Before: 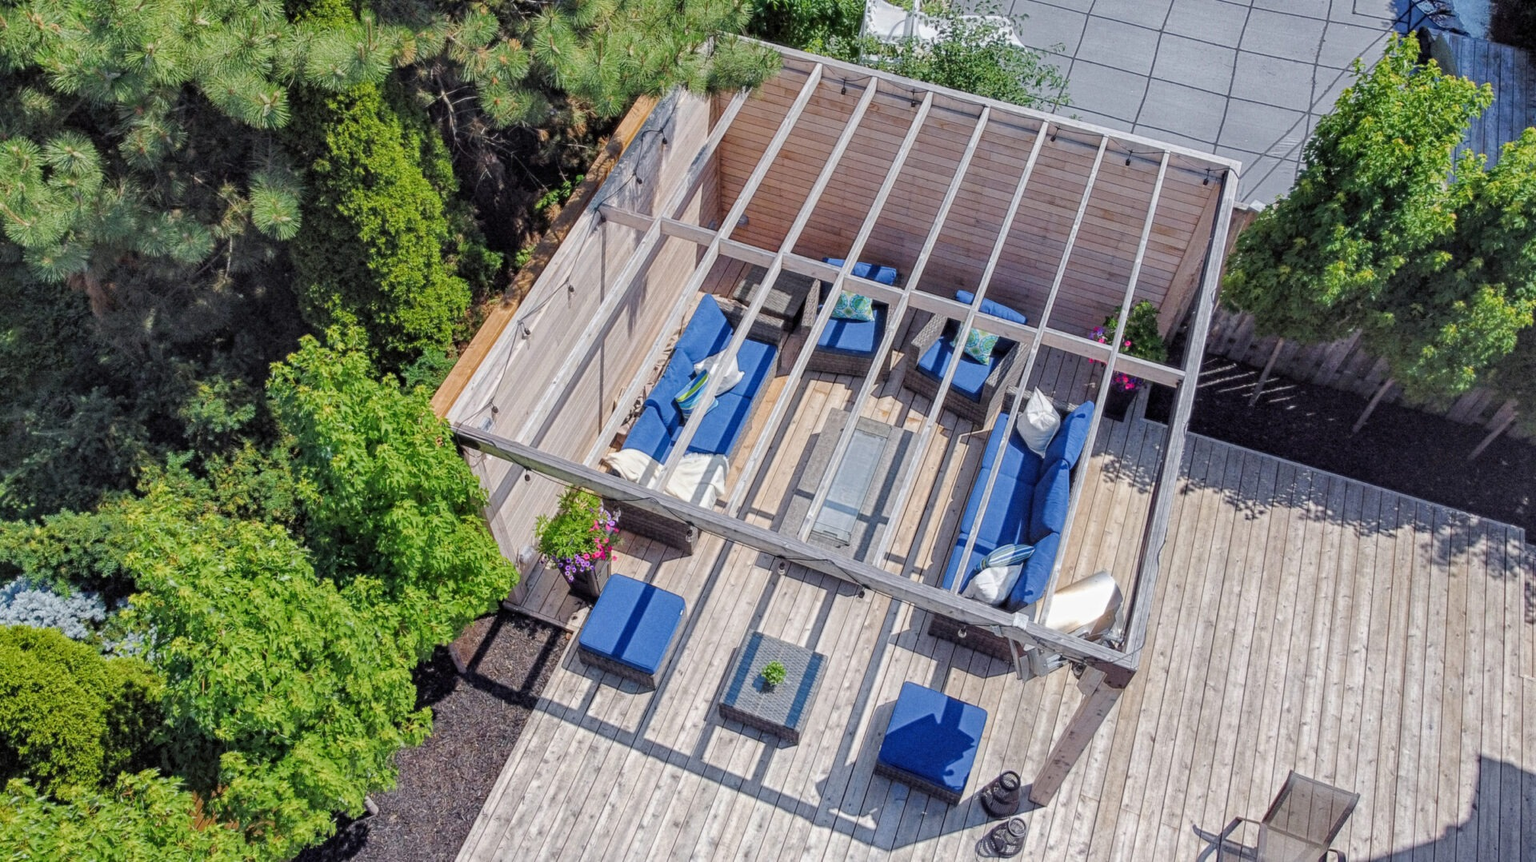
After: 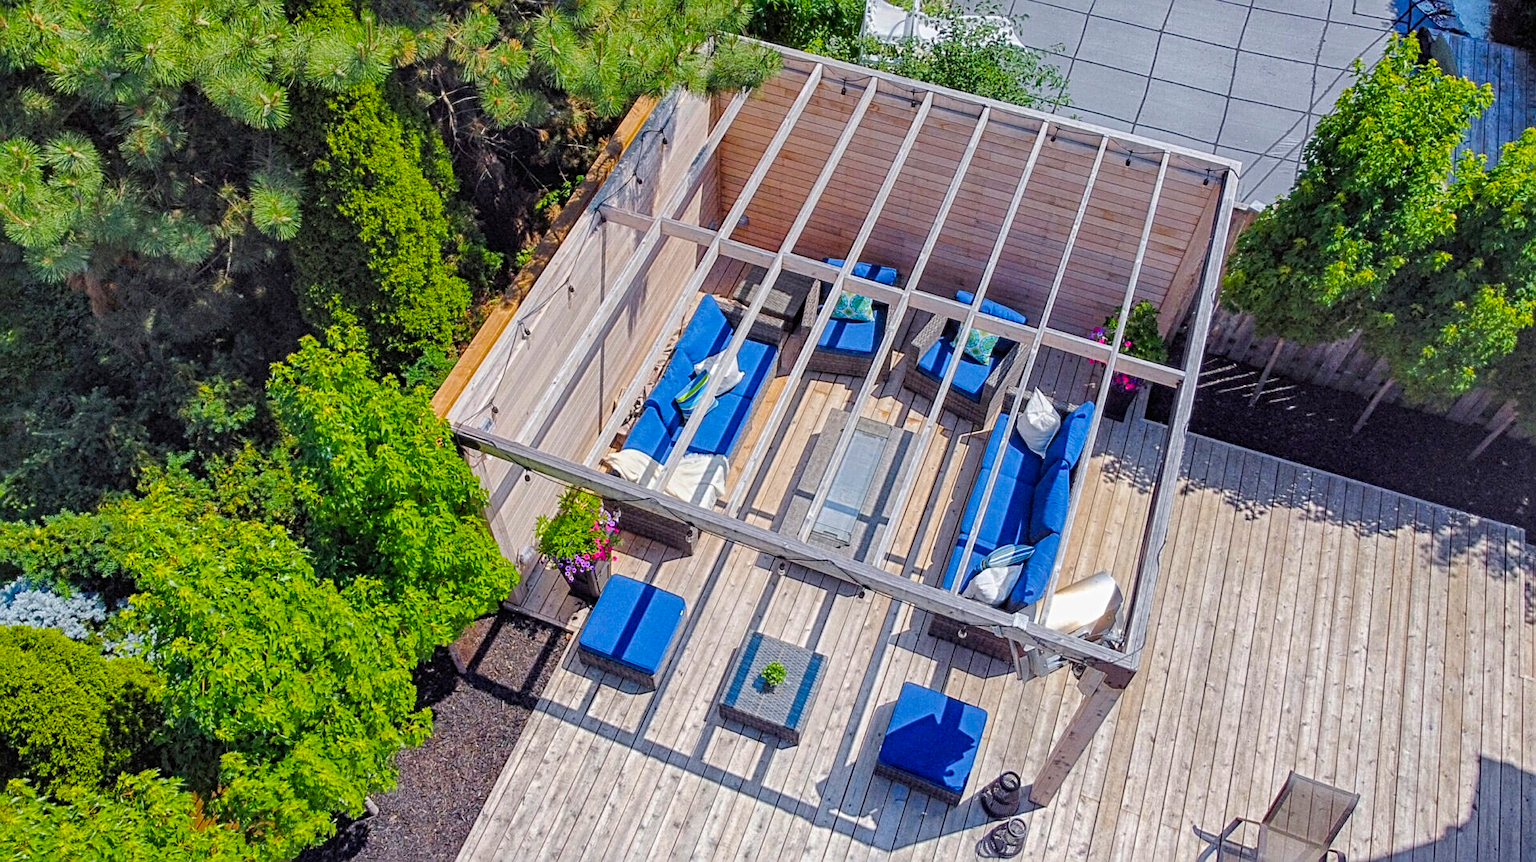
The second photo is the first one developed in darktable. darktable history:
levels: levels [0, 0.498, 1]
sharpen: on, module defaults
color balance rgb: linear chroma grading › global chroma 15%, perceptual saturation grading › global saturation 30%
